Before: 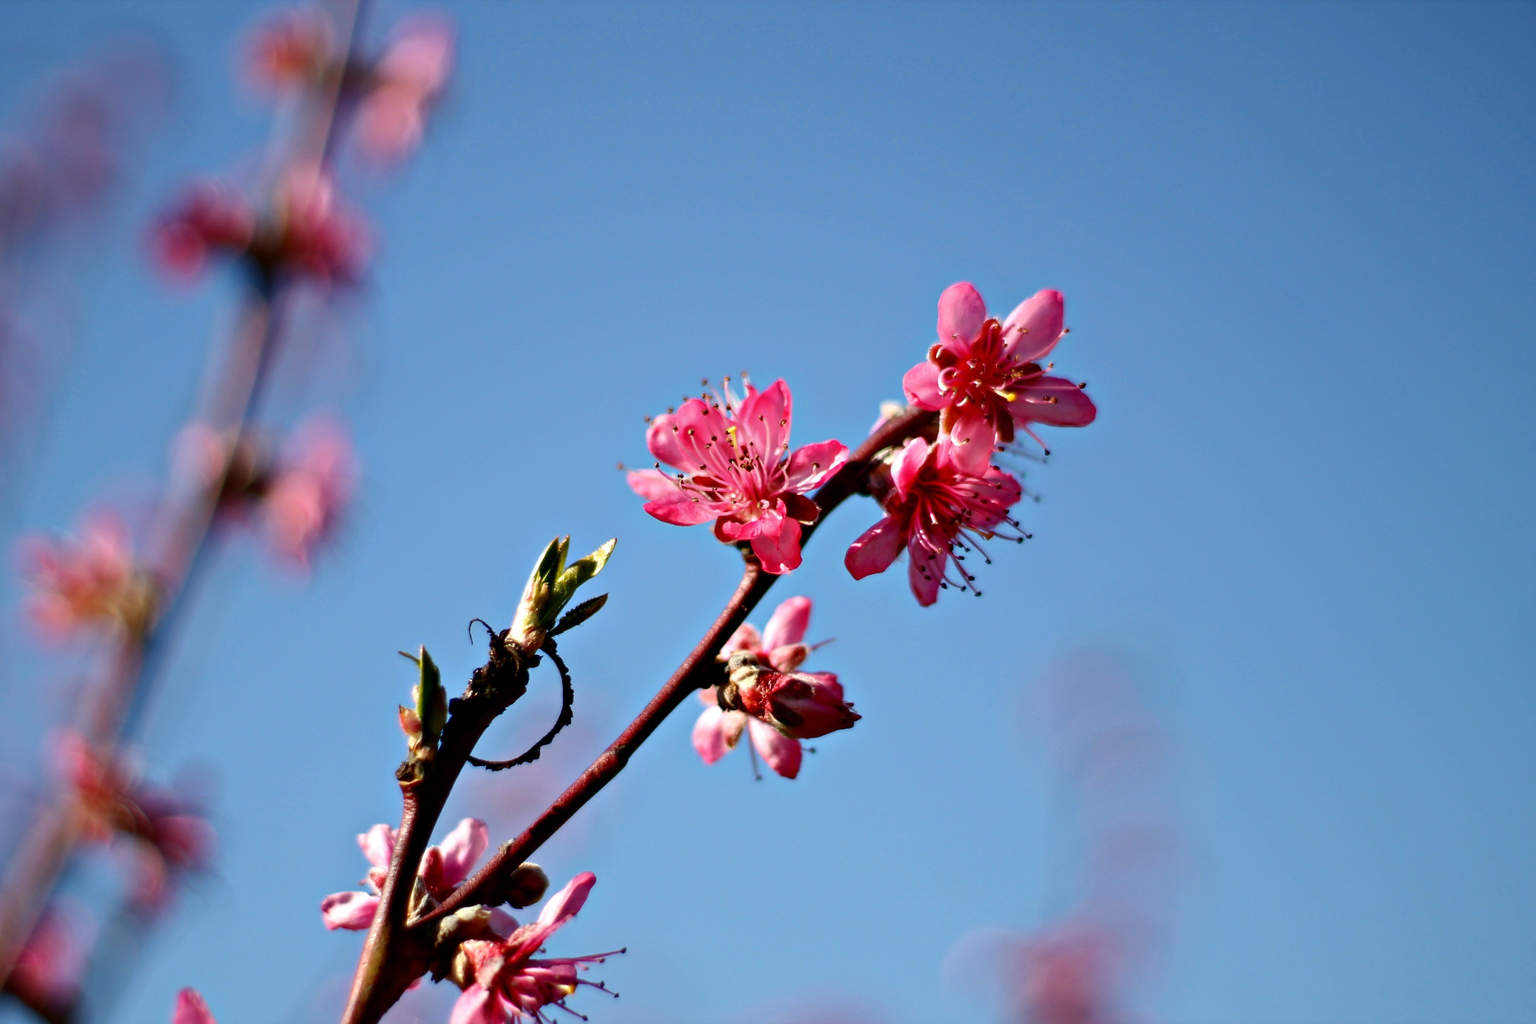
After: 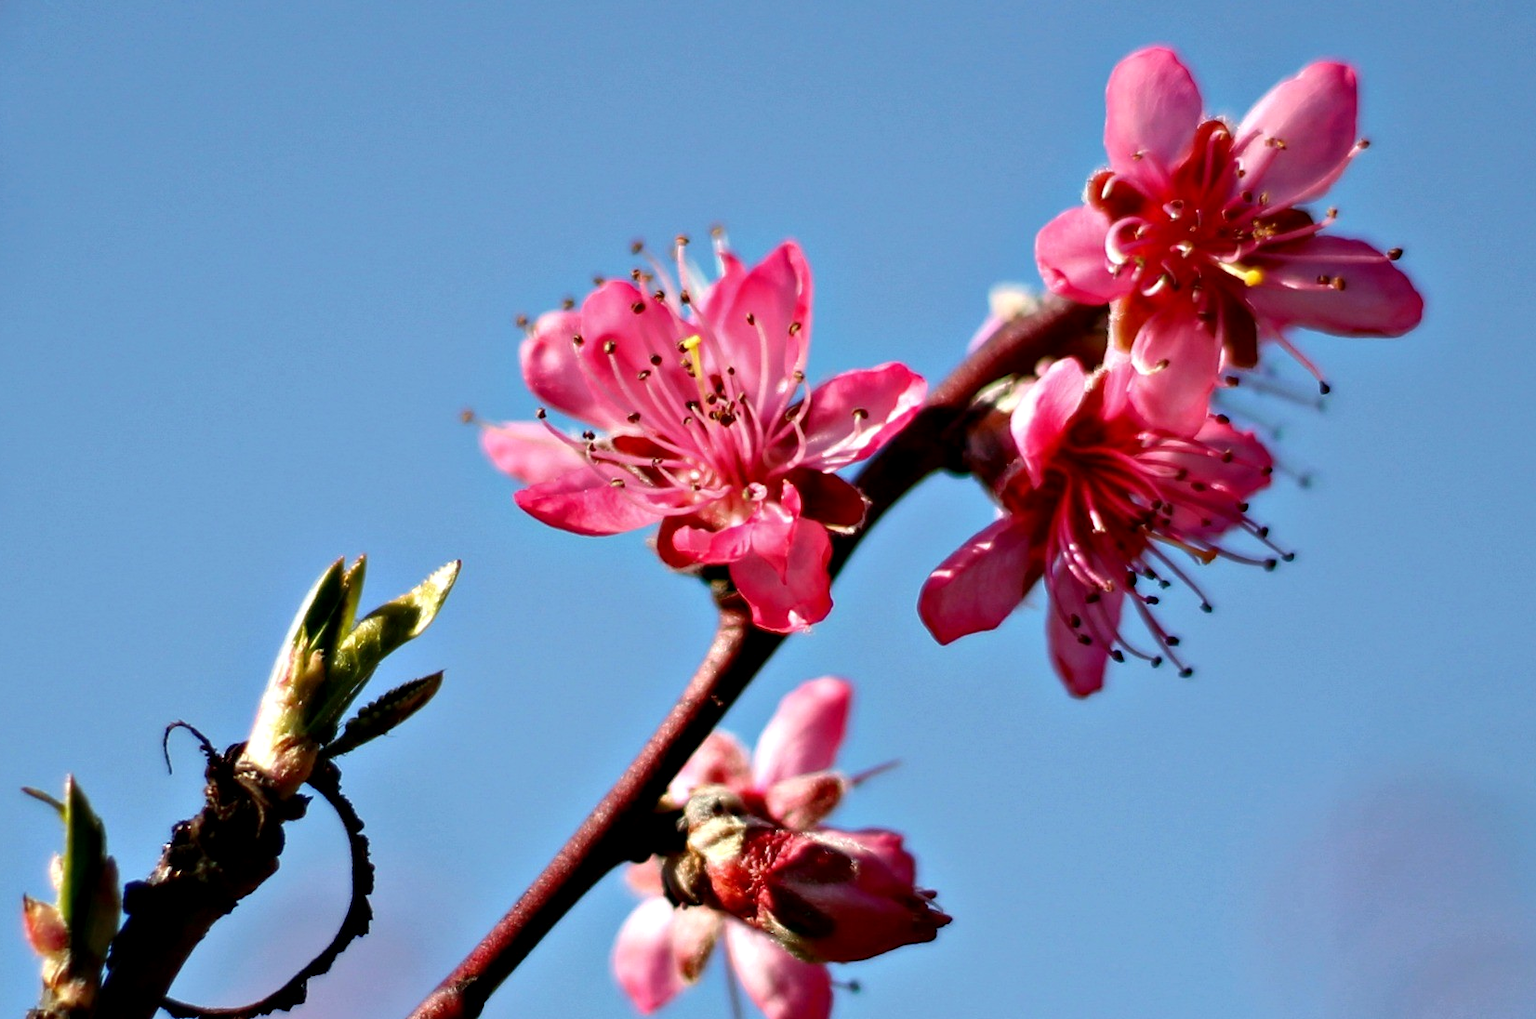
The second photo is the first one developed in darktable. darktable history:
crop: left 25.253%, top 25.34%, right 24.929%, bottom 25.071%
levels: mode automatic, levels [0, 0.492, 0.984]
local contrast: highlights 103%, shadows 98%, detail 119%, midtone range 0.2
